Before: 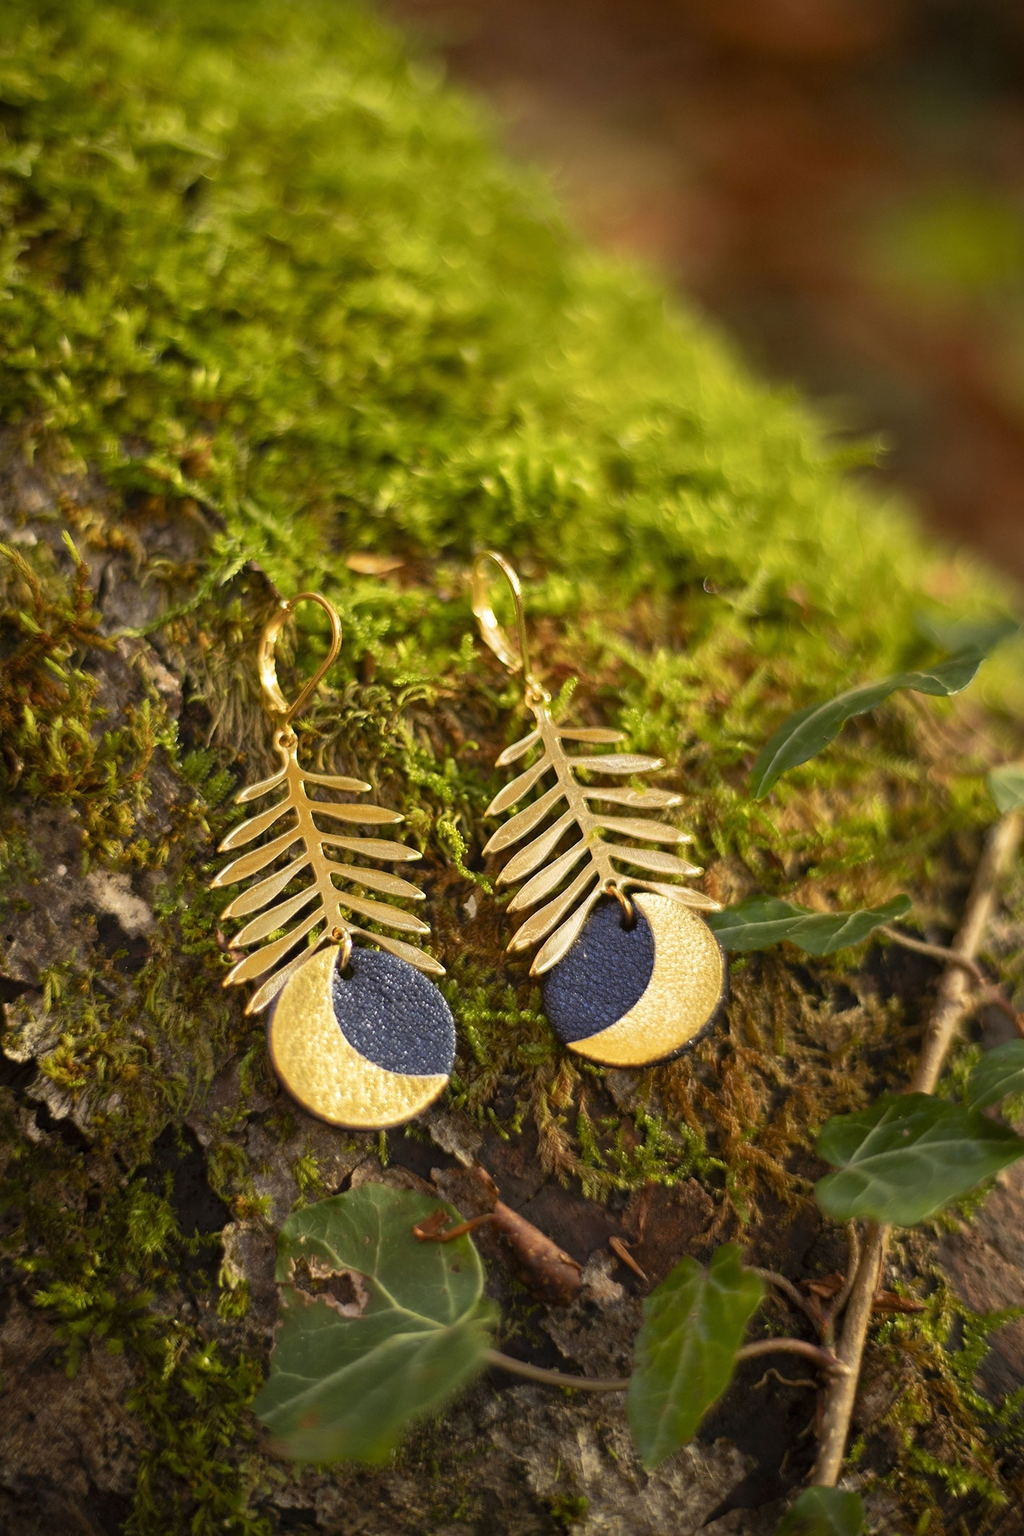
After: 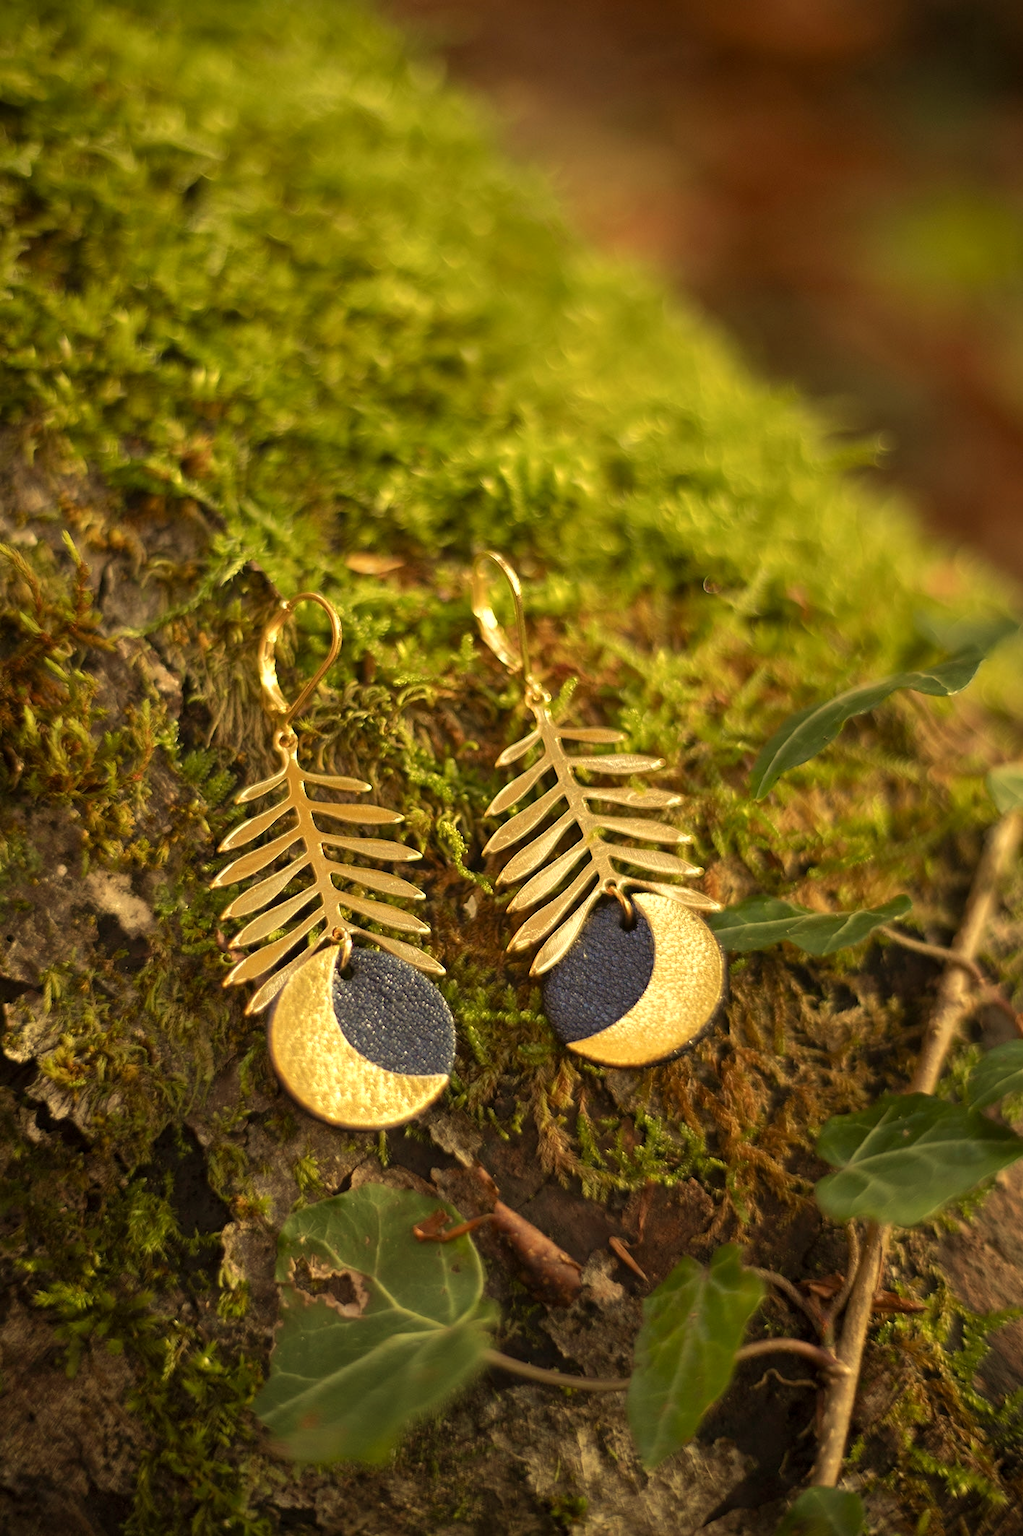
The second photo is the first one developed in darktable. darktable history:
velvia: on, module defaults
rgb curve: curves: ch0 [(0, 0) (0.175, 0.154) (0.785, 0.663) (1, 1)]
white balance: red 1.08, blue 0.791
exposure: black level correction 0.001, exposure 0.191 EV, compensate highlight preservation false
